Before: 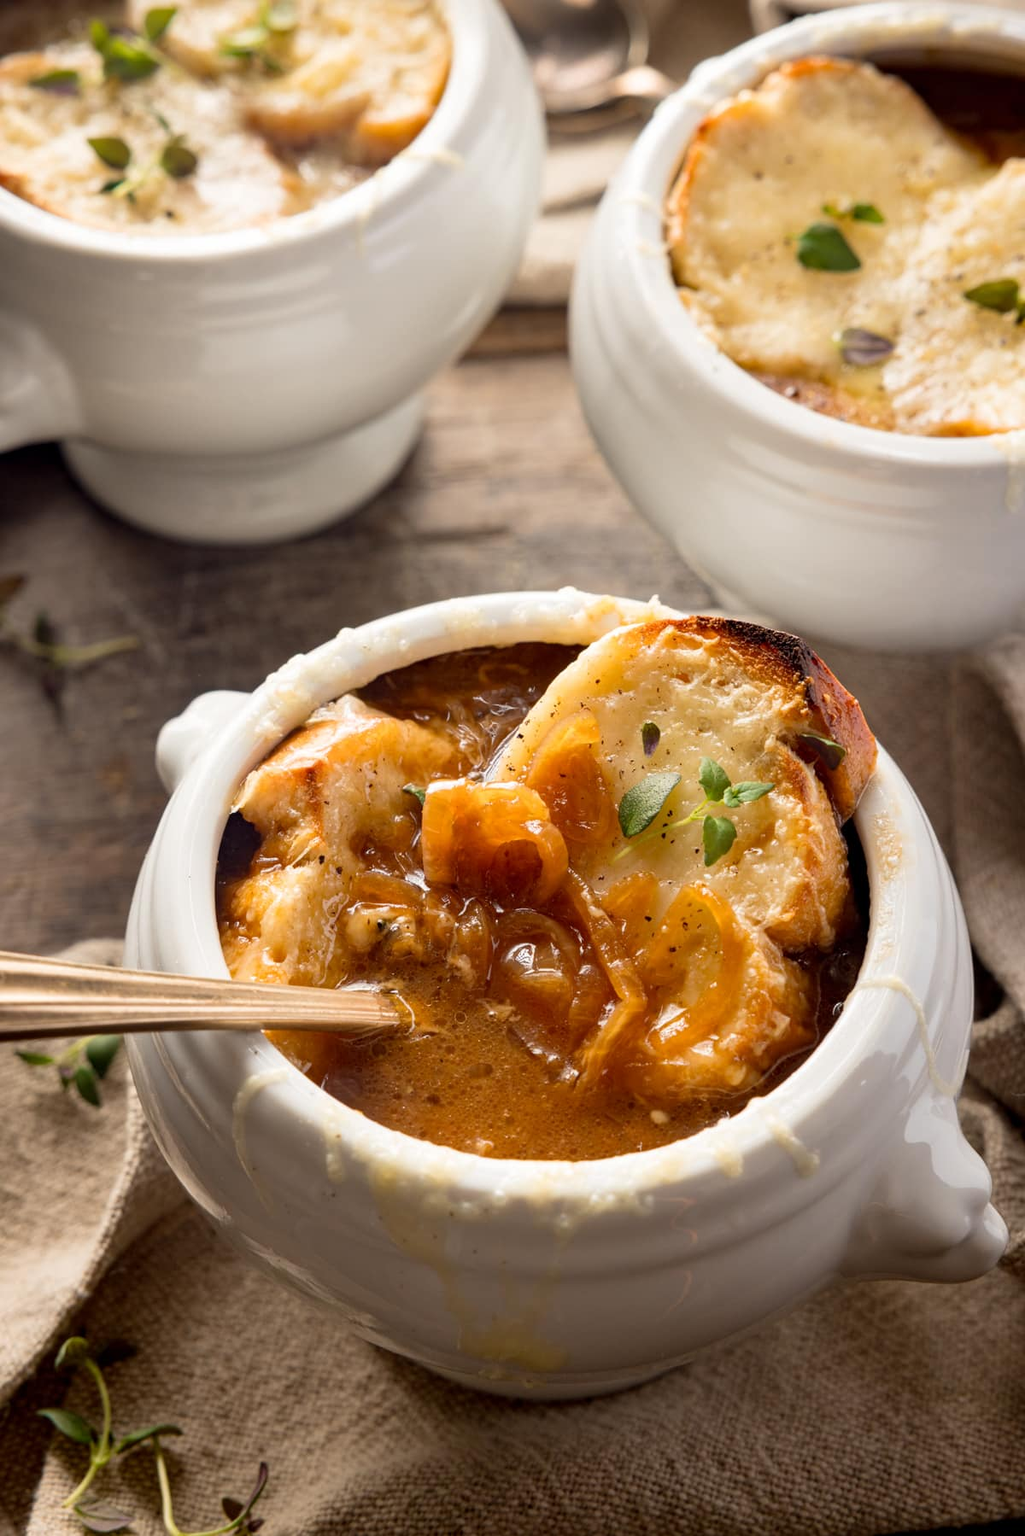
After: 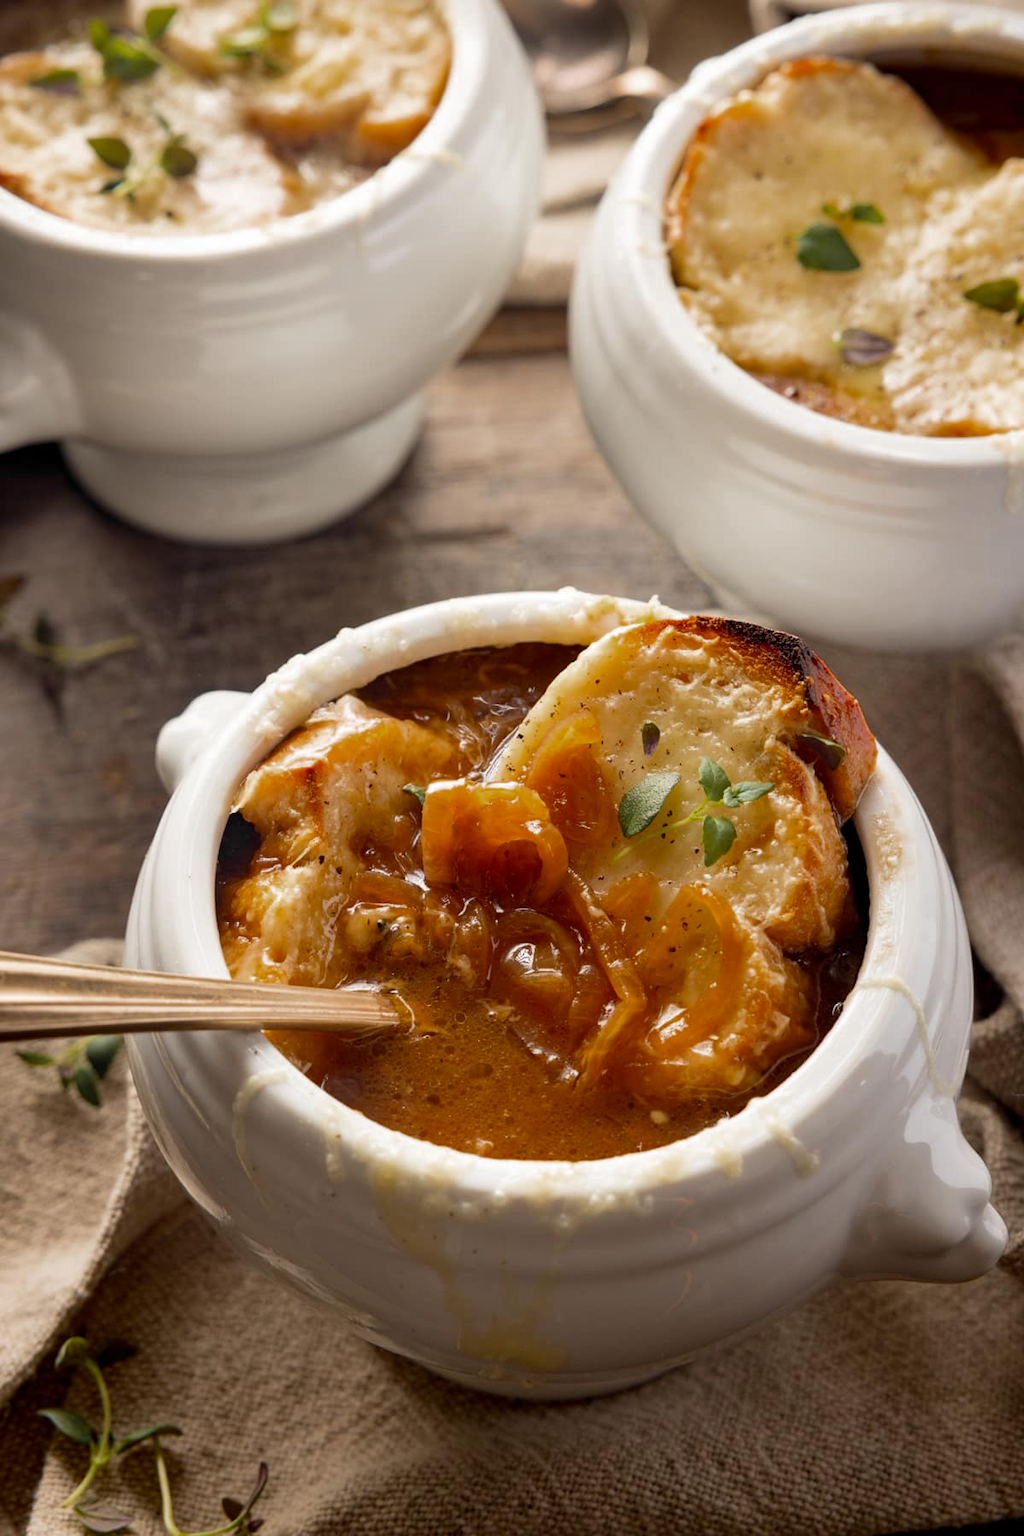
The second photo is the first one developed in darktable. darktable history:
color zones: curves: ch0 [(0.004, 0.388) (0.125, 0.392) (0.25, 0.404) (0.375, 0.5) (0.5, 0.5) (0.625, 0.5) (0.75, 0.5) (0.875, 0.5)]; ch1 [(0, 0.5) (0.125, 0.5) (0.25, 0.5) (0.375, 0.124) (0.524, 0.124) (0.645, 0.128) (0.789, 0.132) (0.914, 0.096) (0.998, 0.068)]
